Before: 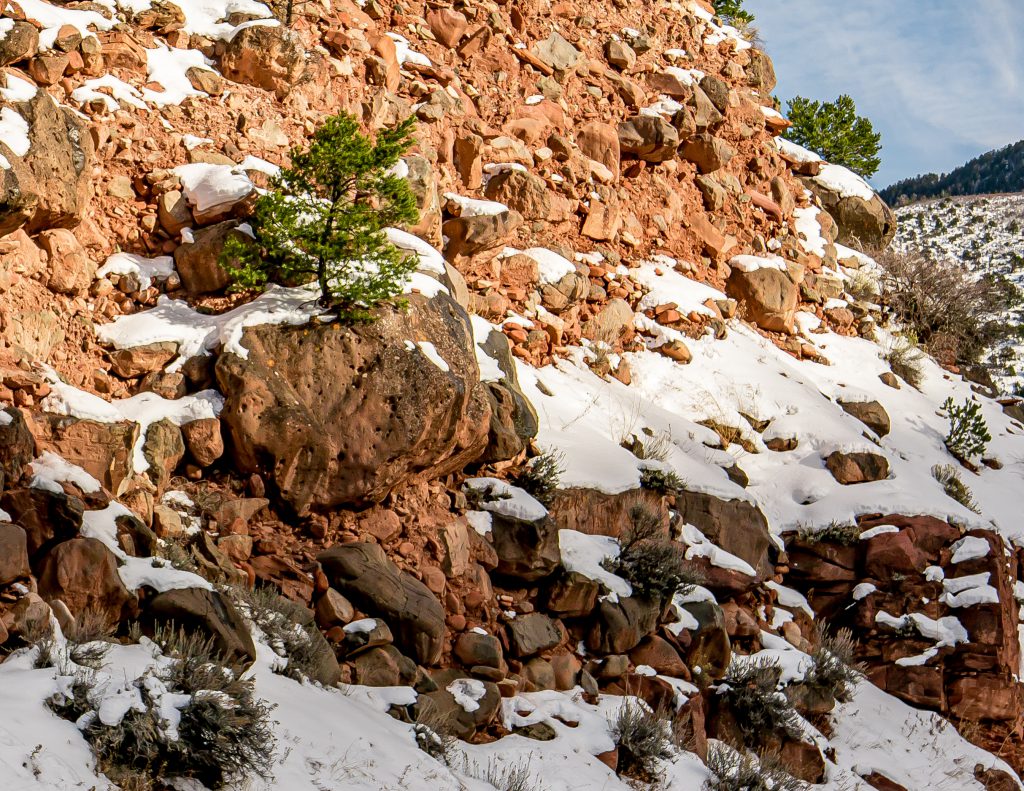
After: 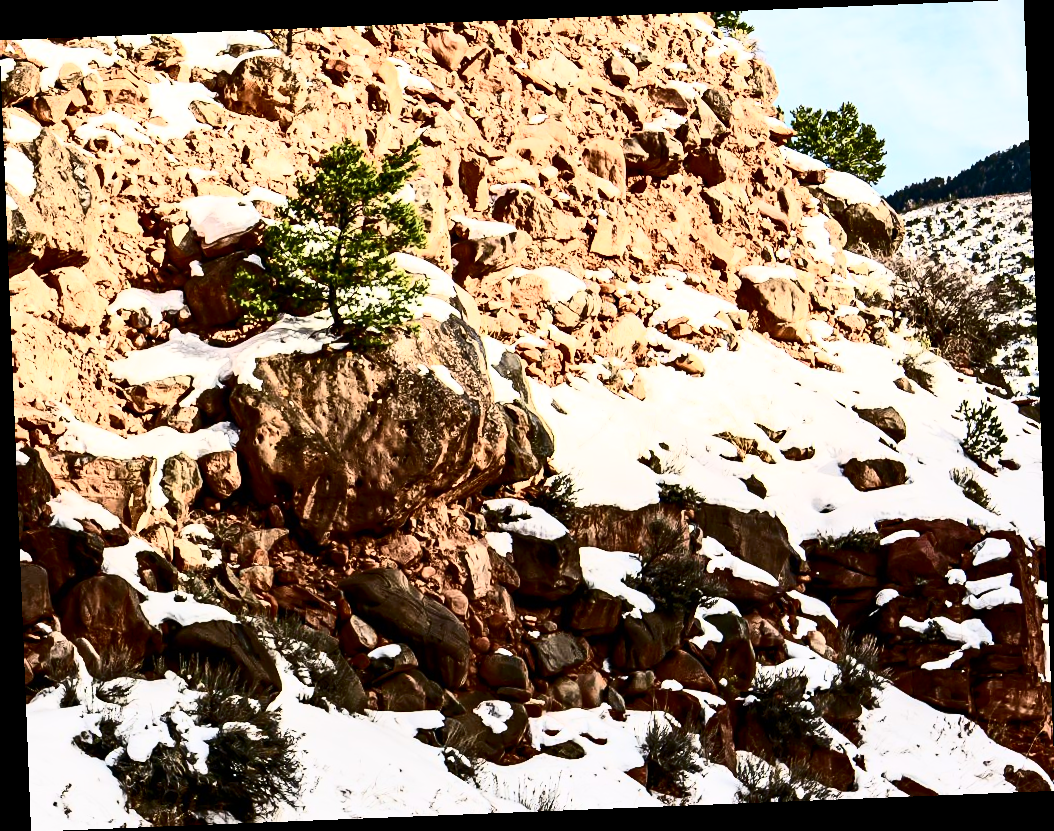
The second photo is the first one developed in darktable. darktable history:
rotate and perspective: rotation -2.29°, automatic cropping off
contrast brightness saturation: contrast 0.93, brightness 0.2
